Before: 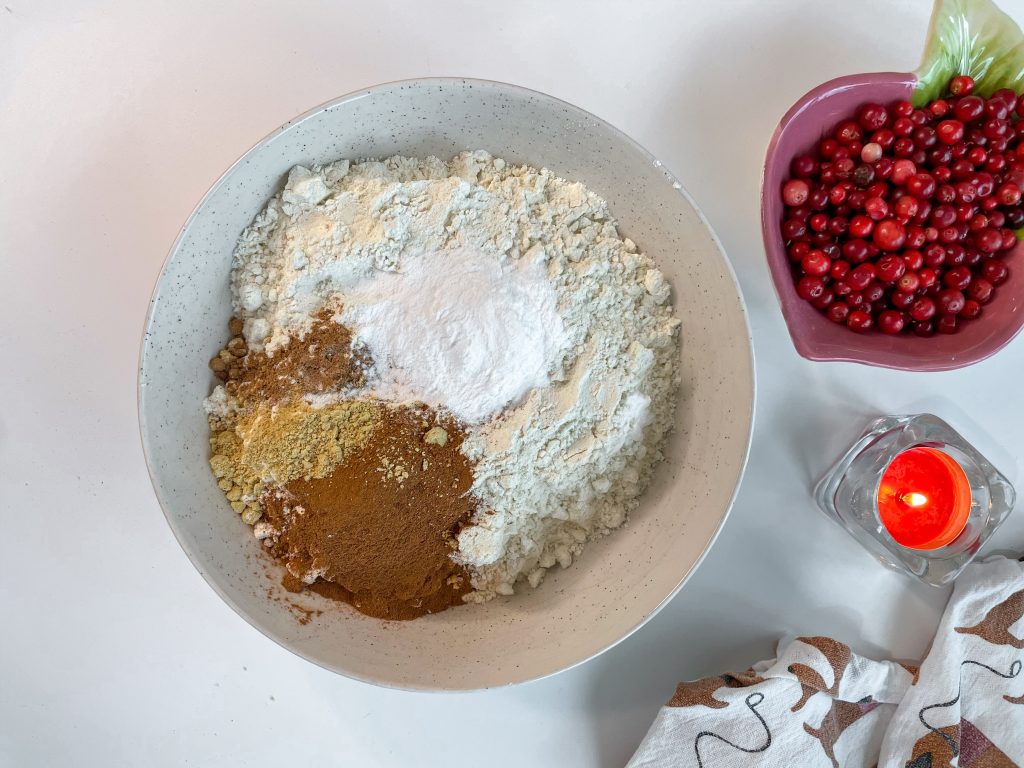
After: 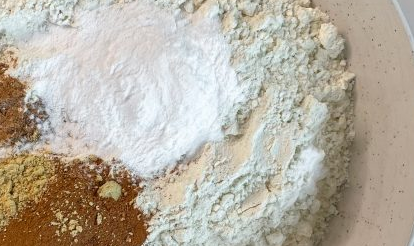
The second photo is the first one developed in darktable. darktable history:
crop: left 31.895%, top 32.082%, right 27.59%, bottom 35.824%
exposure: compensate exposure bias true, compensate highlight preservation false
